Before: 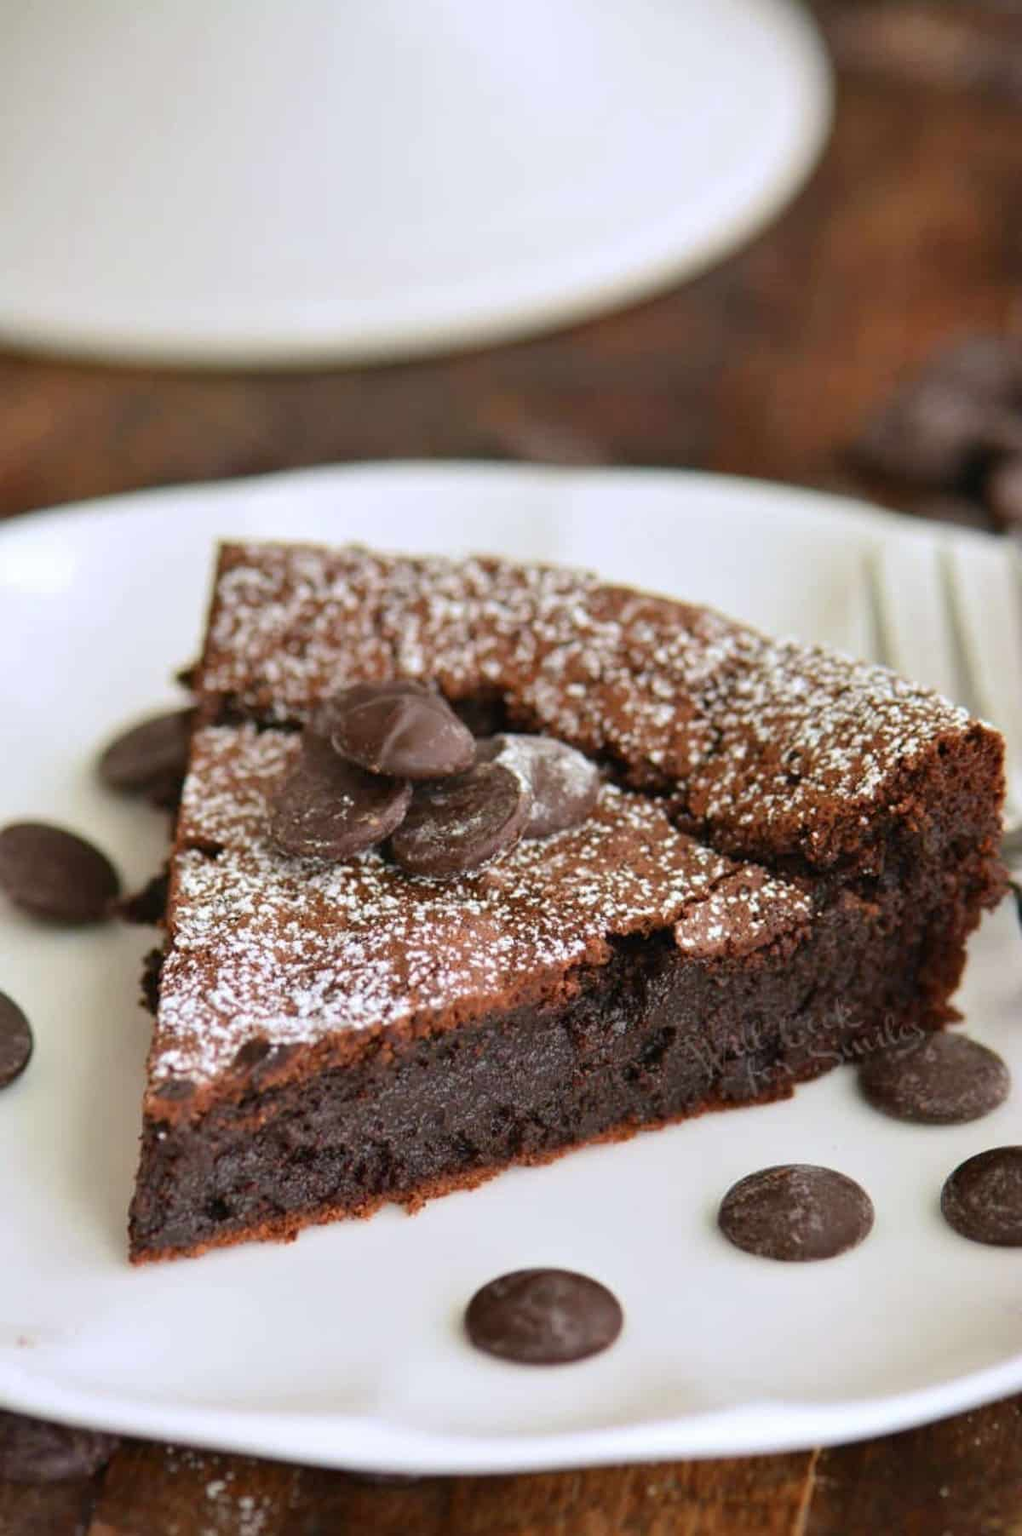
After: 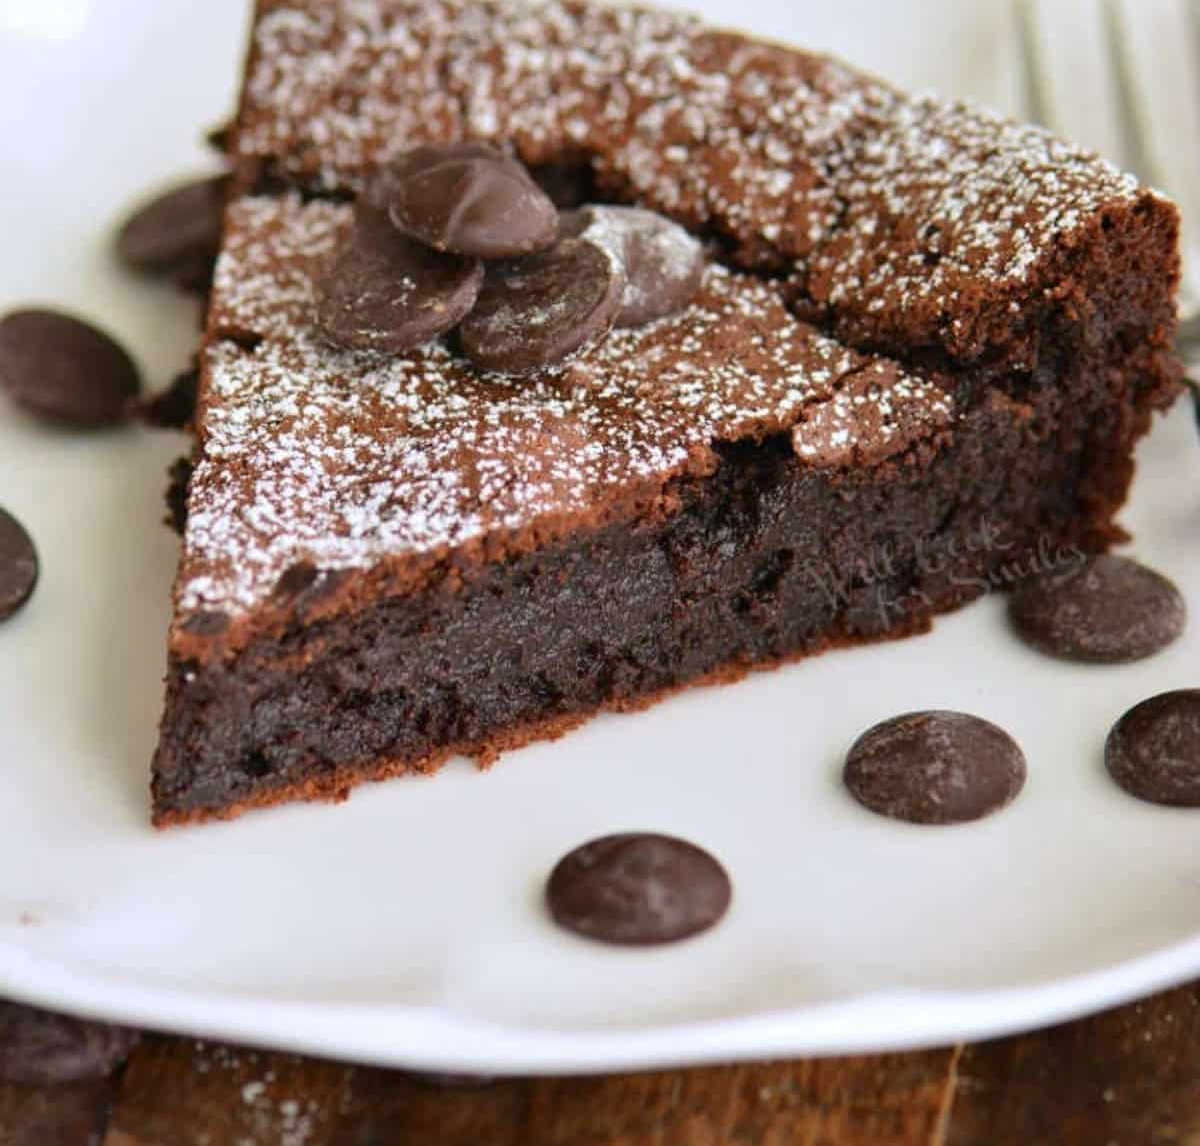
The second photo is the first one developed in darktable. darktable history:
crop and rotate: top 36.435%
local contrast: mode bilateral grid, contrast 10, coarseness 25, detail 115%, midtone range 0.2
